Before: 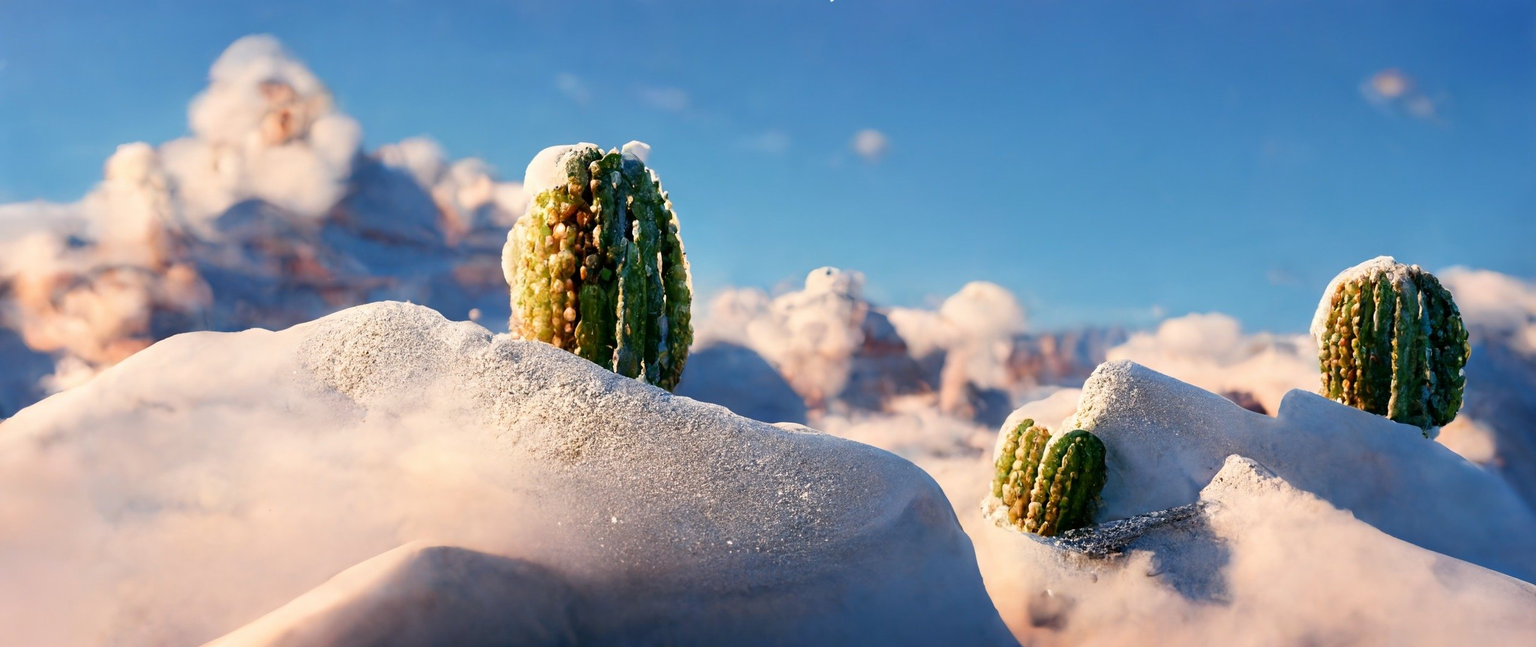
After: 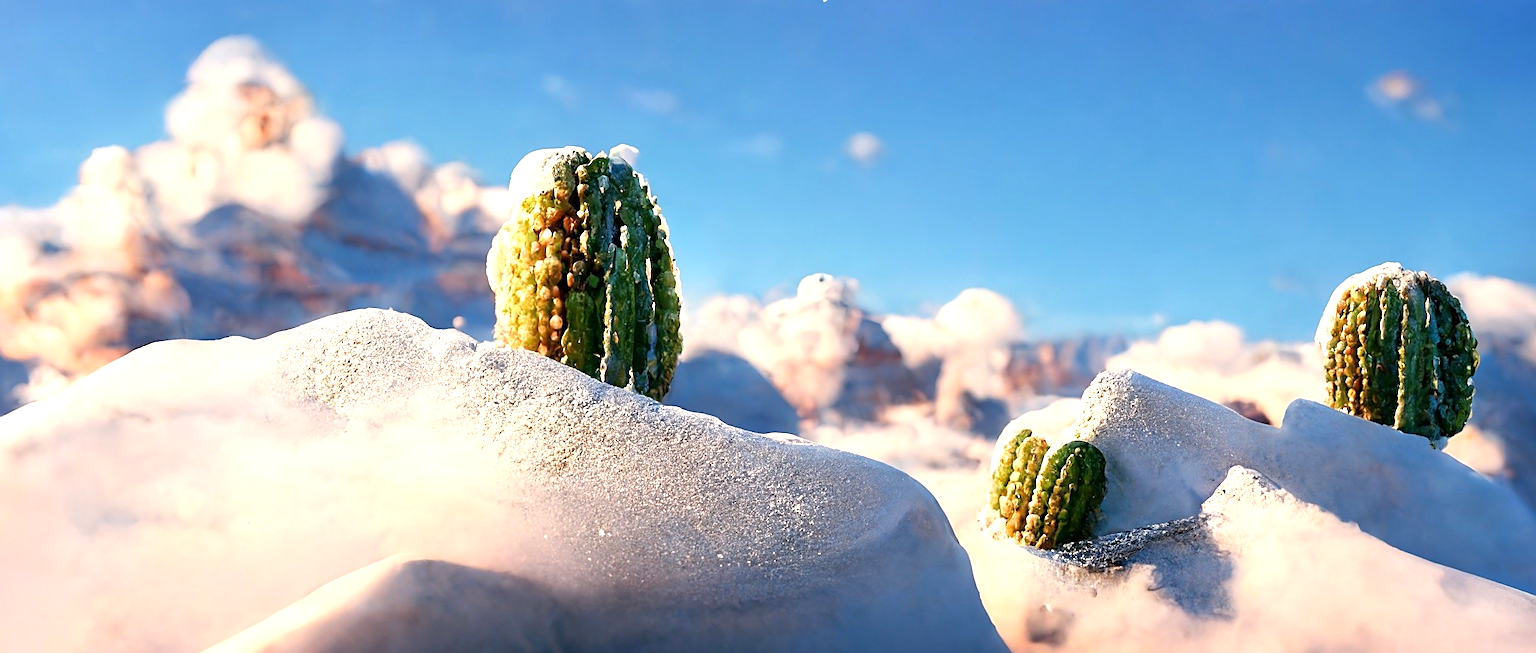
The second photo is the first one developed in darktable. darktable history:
sharpen: on, module defaults
exposure: exposure 0.6 EV, compensate highlight preservation false
crop and rotate: left 1.774%, right 0.633%, bottom 1.28%
